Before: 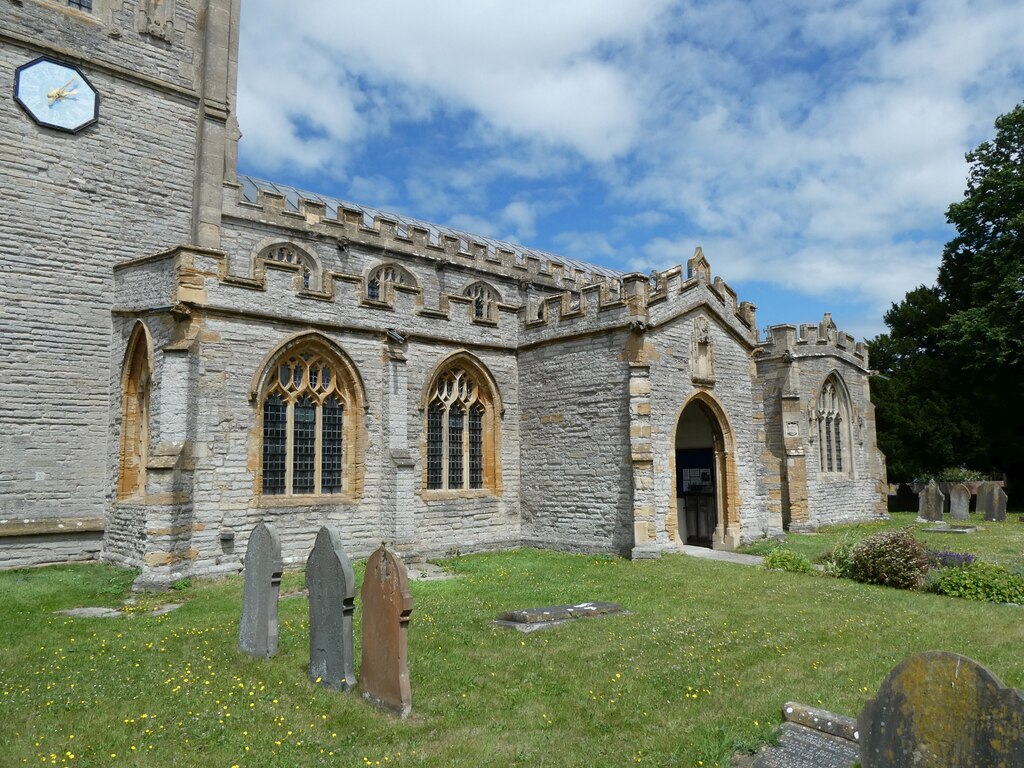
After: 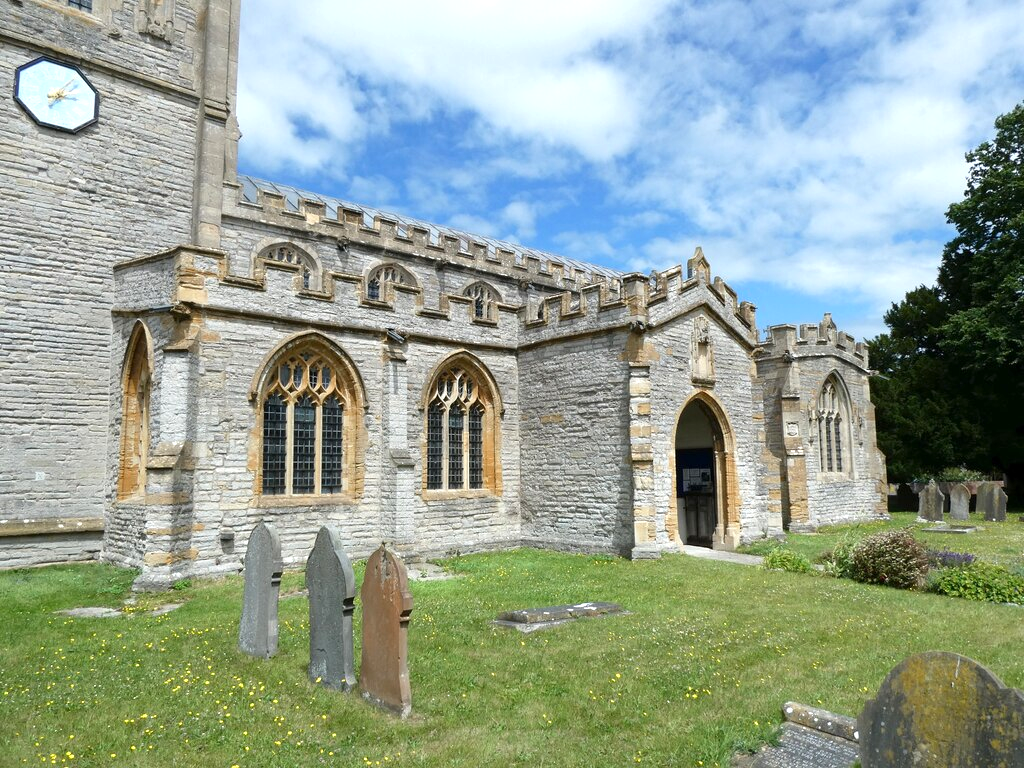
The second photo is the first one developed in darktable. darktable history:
exposure: exposure 0.569 EV, compensate highlight preservation false
